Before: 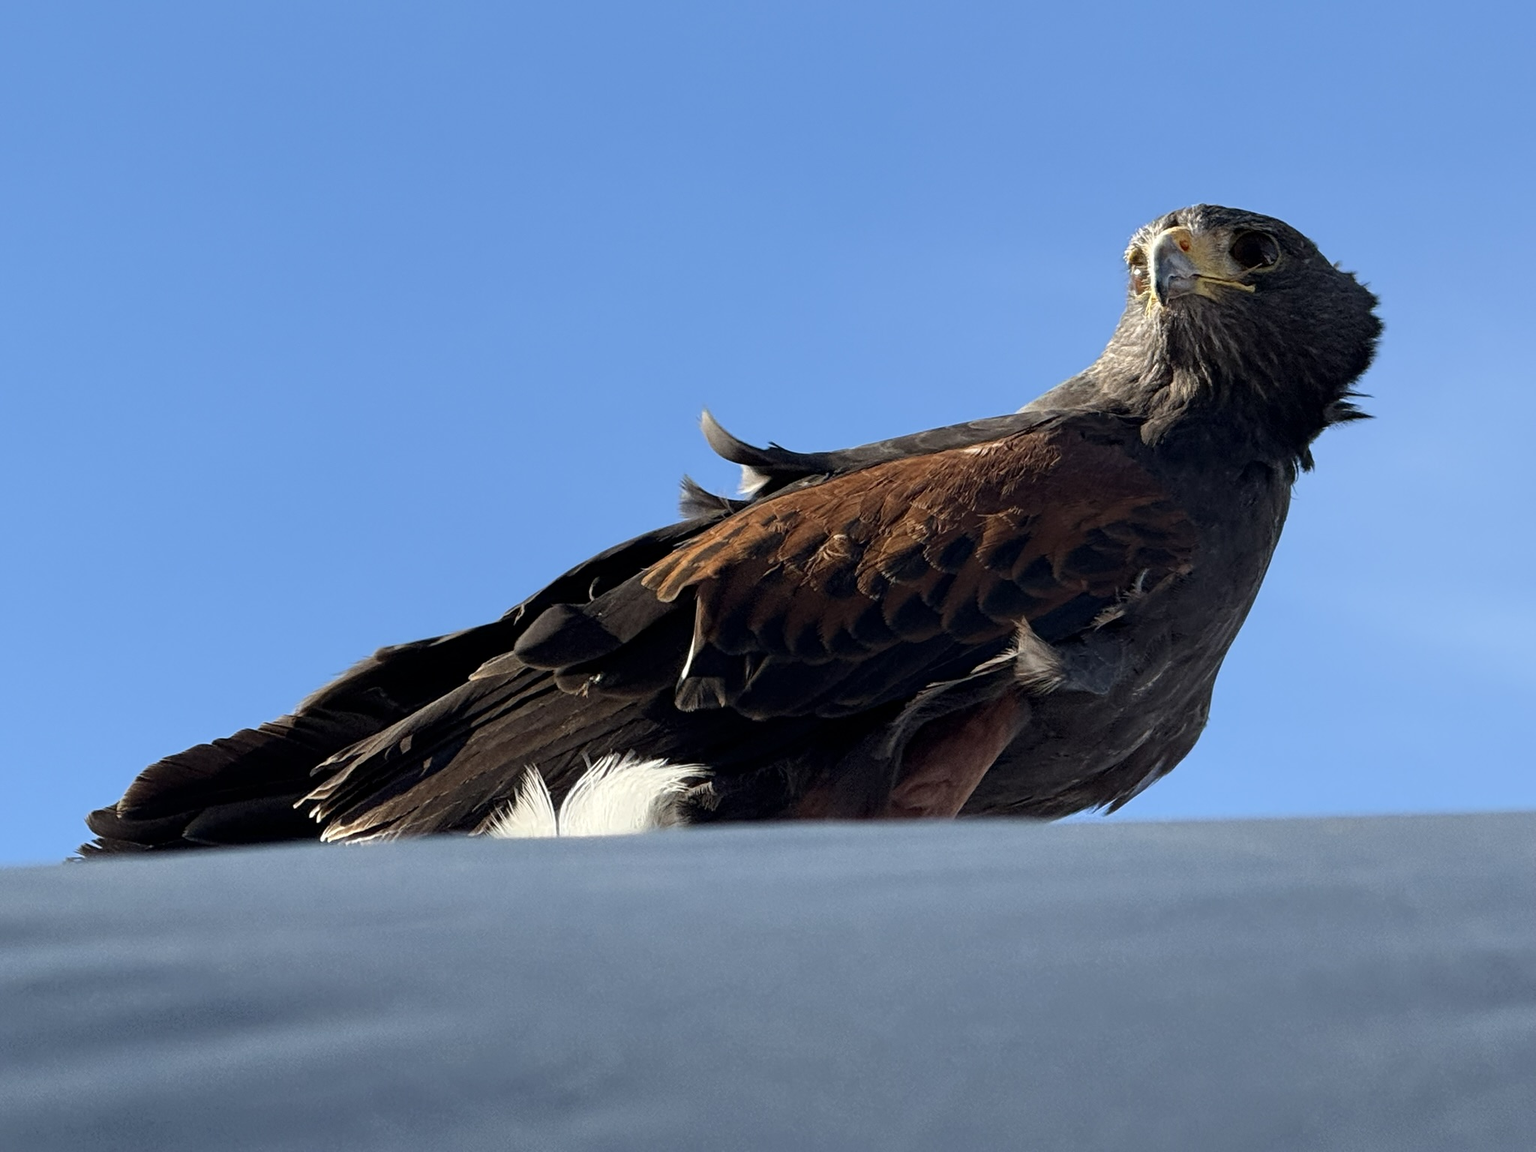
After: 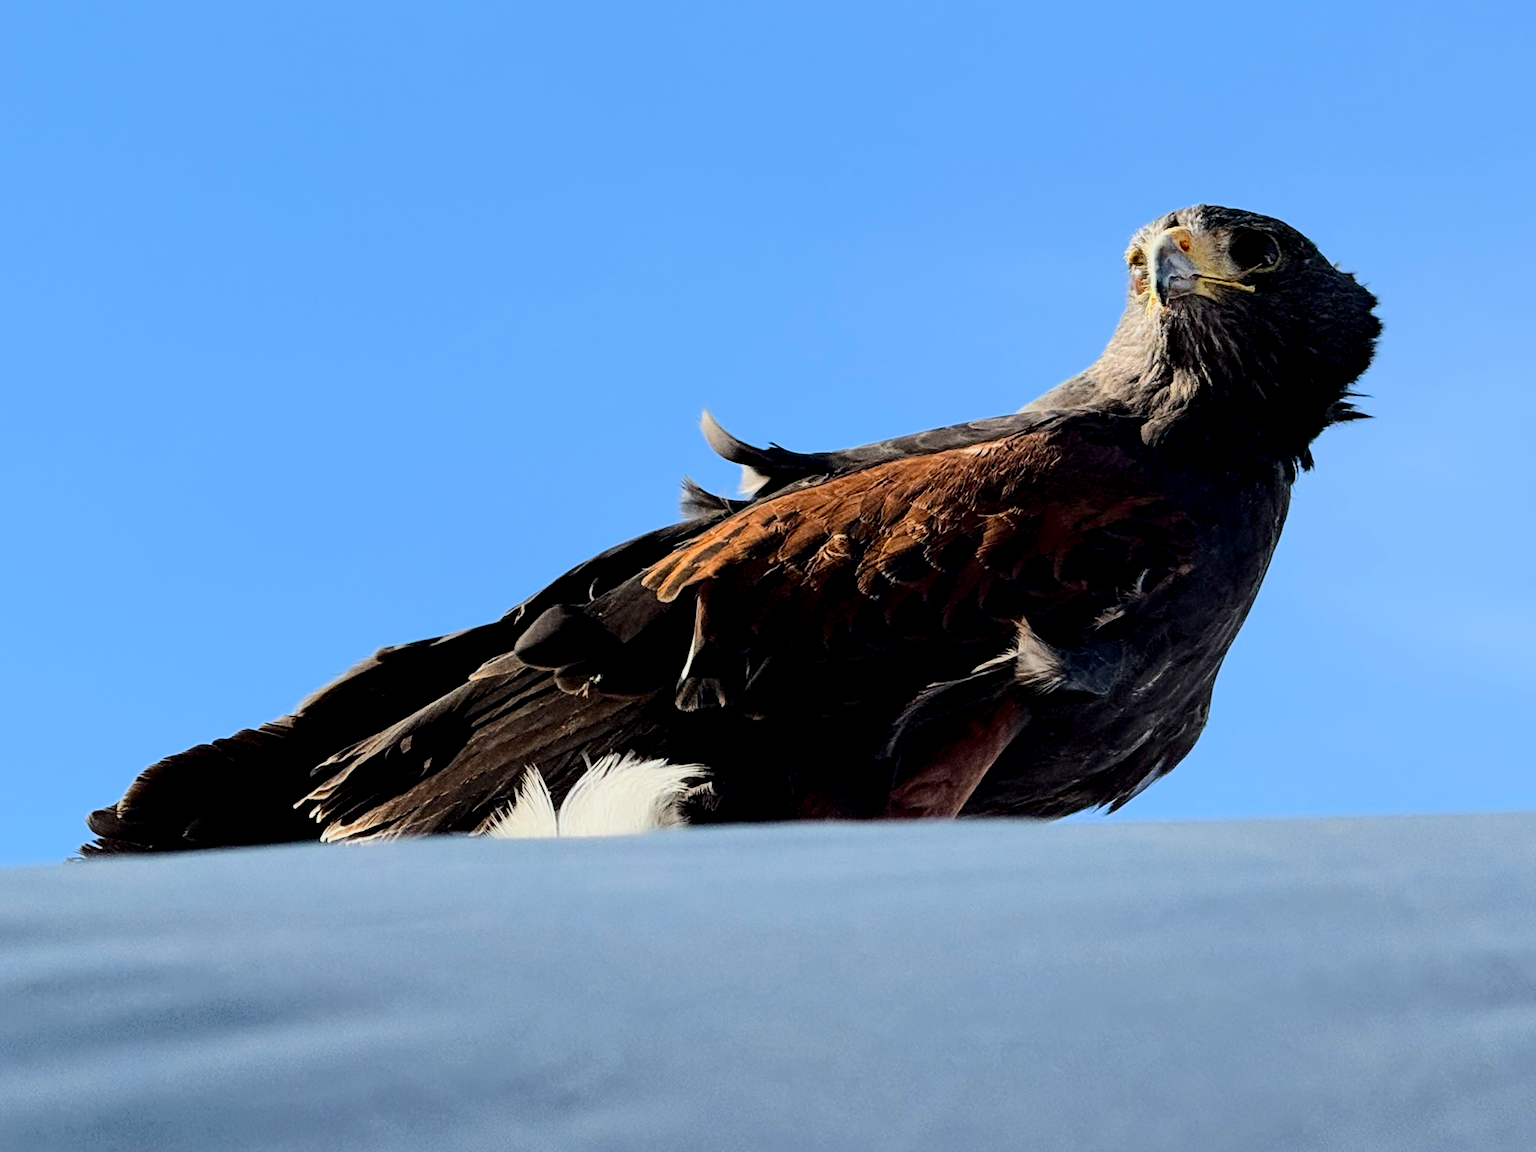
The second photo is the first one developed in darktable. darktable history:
tone equalizer: -7 EV 0.154 EV, -6 EV 0.579 EV, -5 EV 1.14 EV, -4 EV 1.3 EV, -3 EV 1.16 EV, -2 EV 0.6 EV, -1 EV 0.168 EV, edges refinement/feathering 500, mask exposure compensation -1.57 EV, preserve details no
exposure: black level correction 0.011, exposure -0.48 EV, compensate exposure bias true, compensate highlight preservation false
